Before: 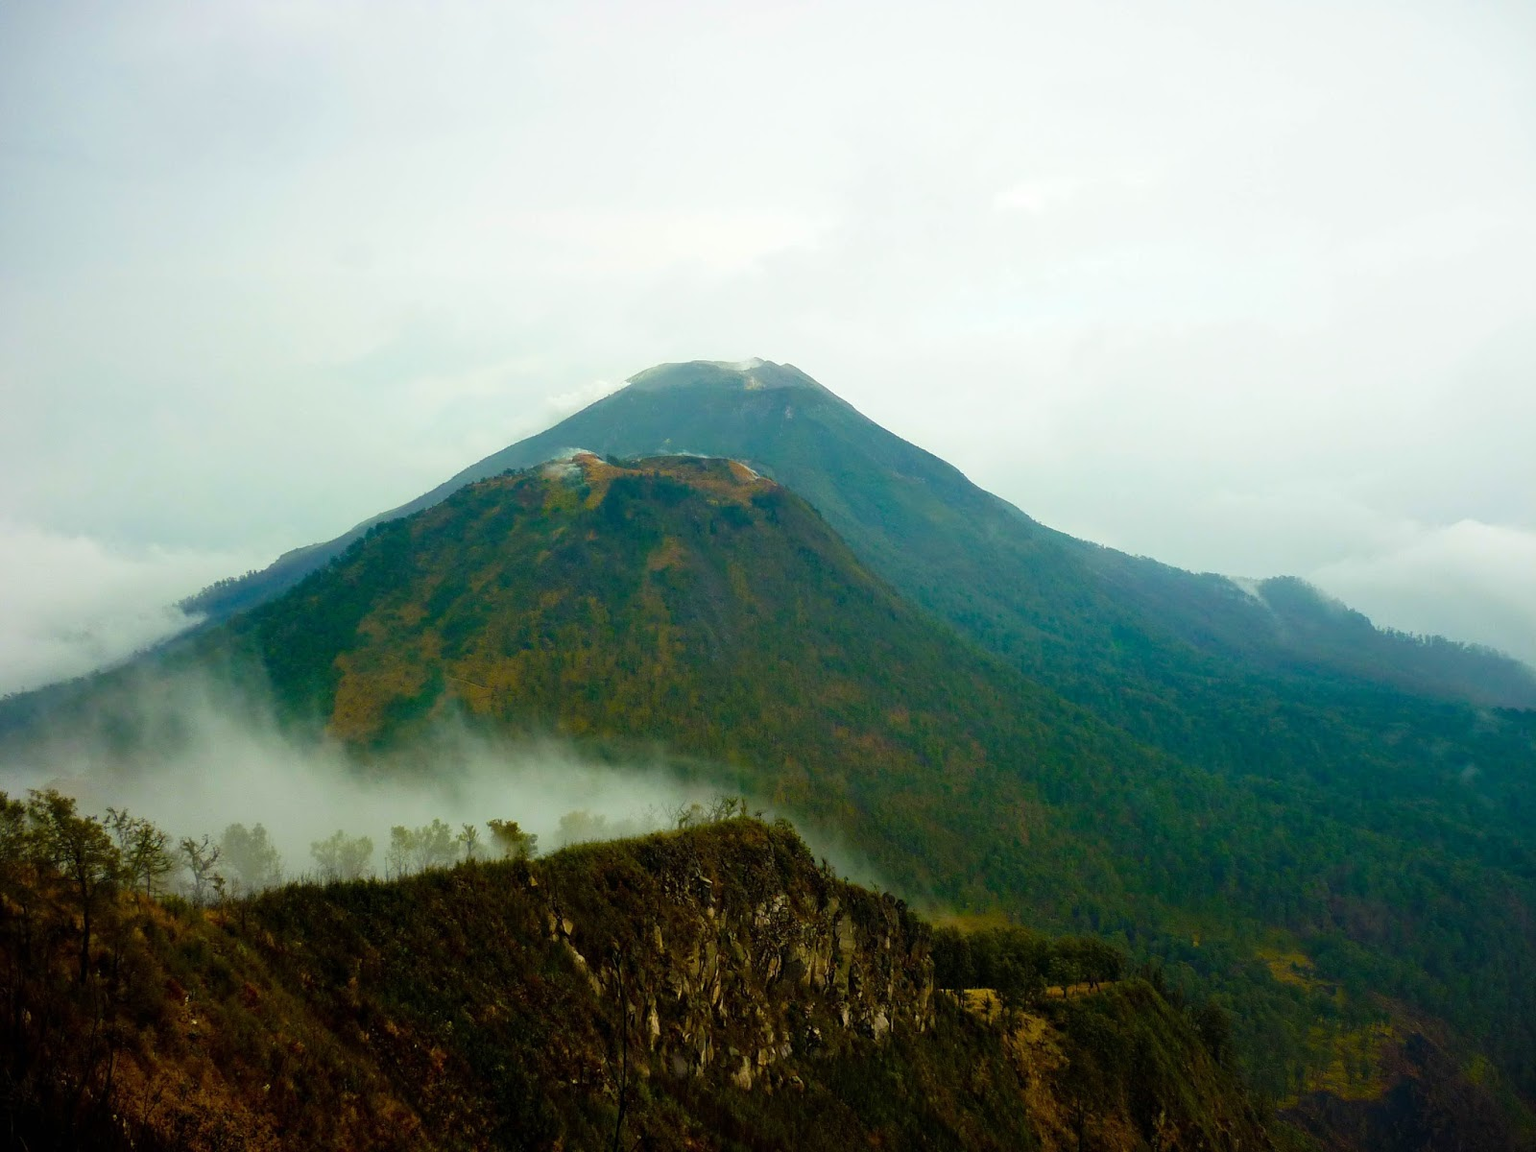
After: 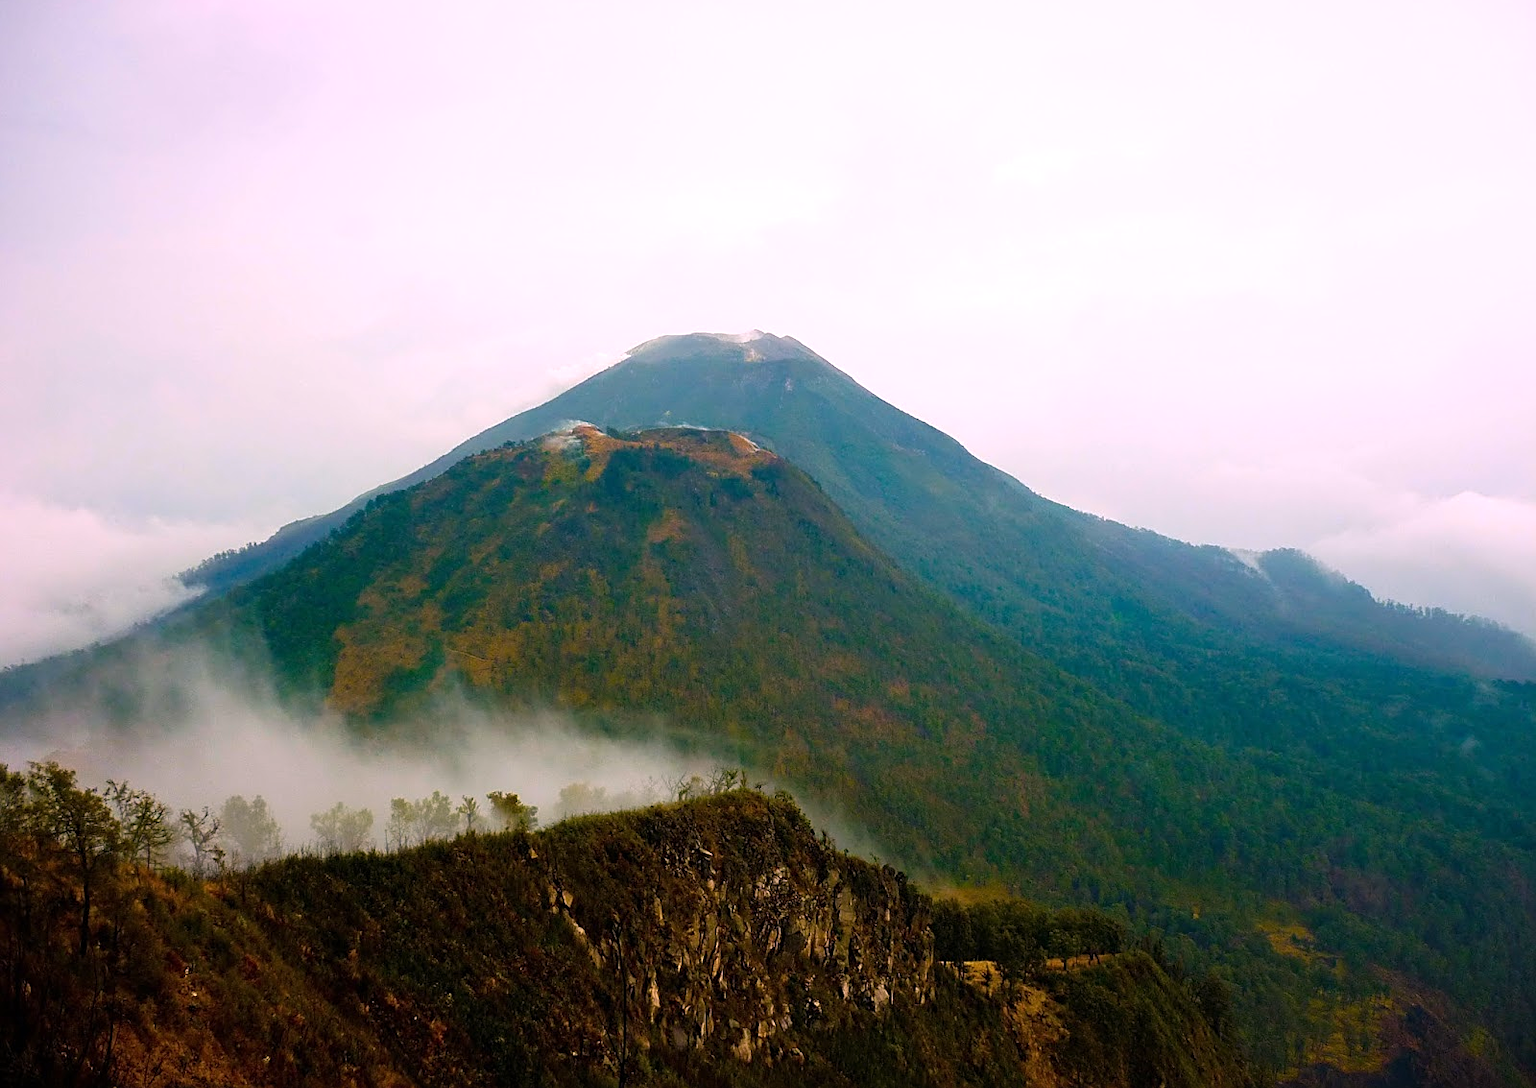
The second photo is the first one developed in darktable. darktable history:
white balance: red 1.188, blue 1.11
sharpen: on, module defaults
crop and rotate: top 2.479%, bottom 3.018%
